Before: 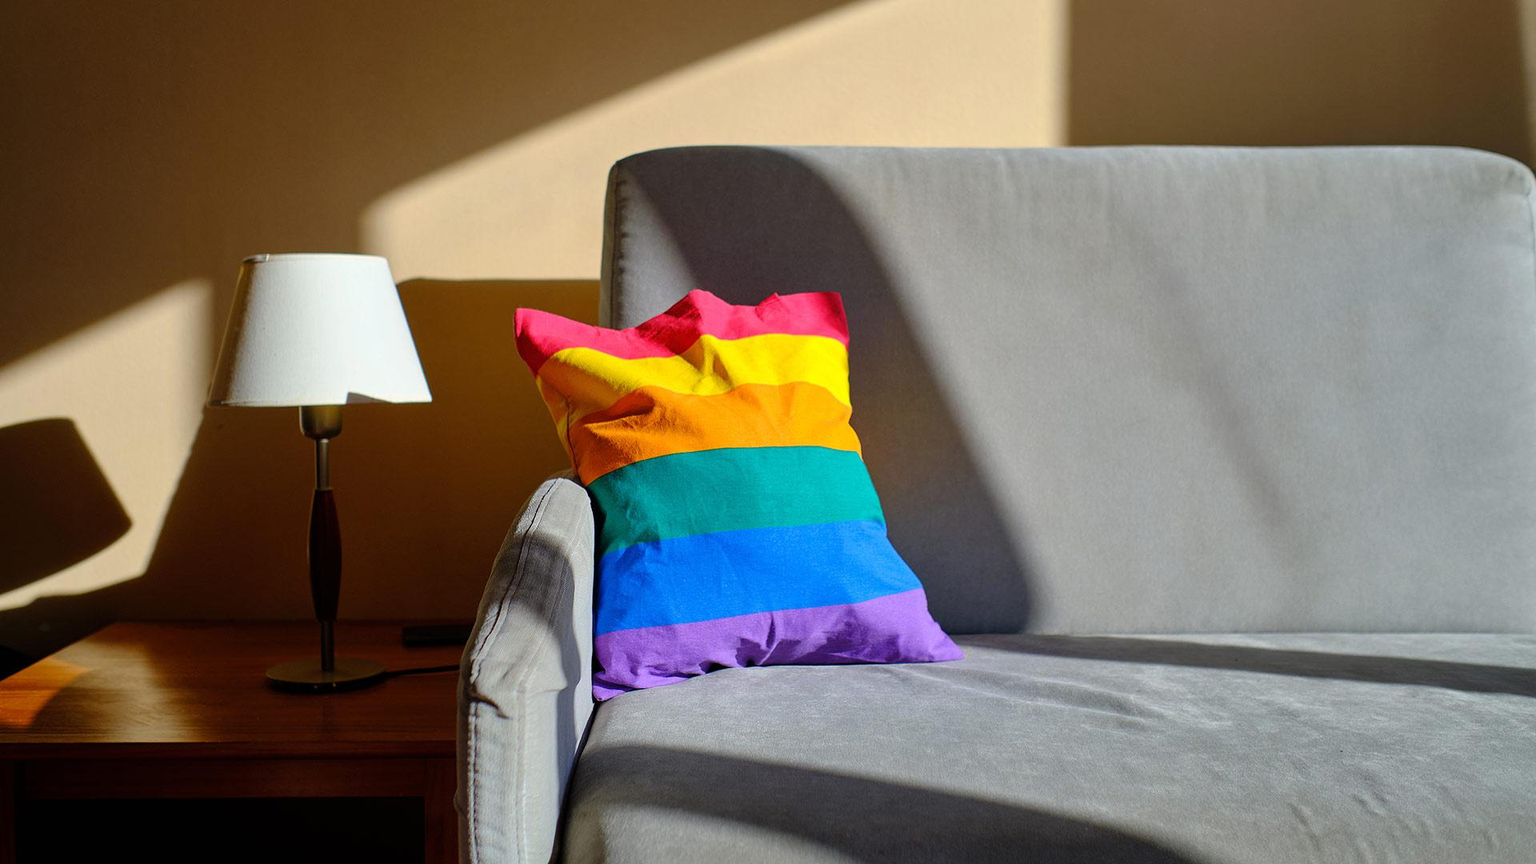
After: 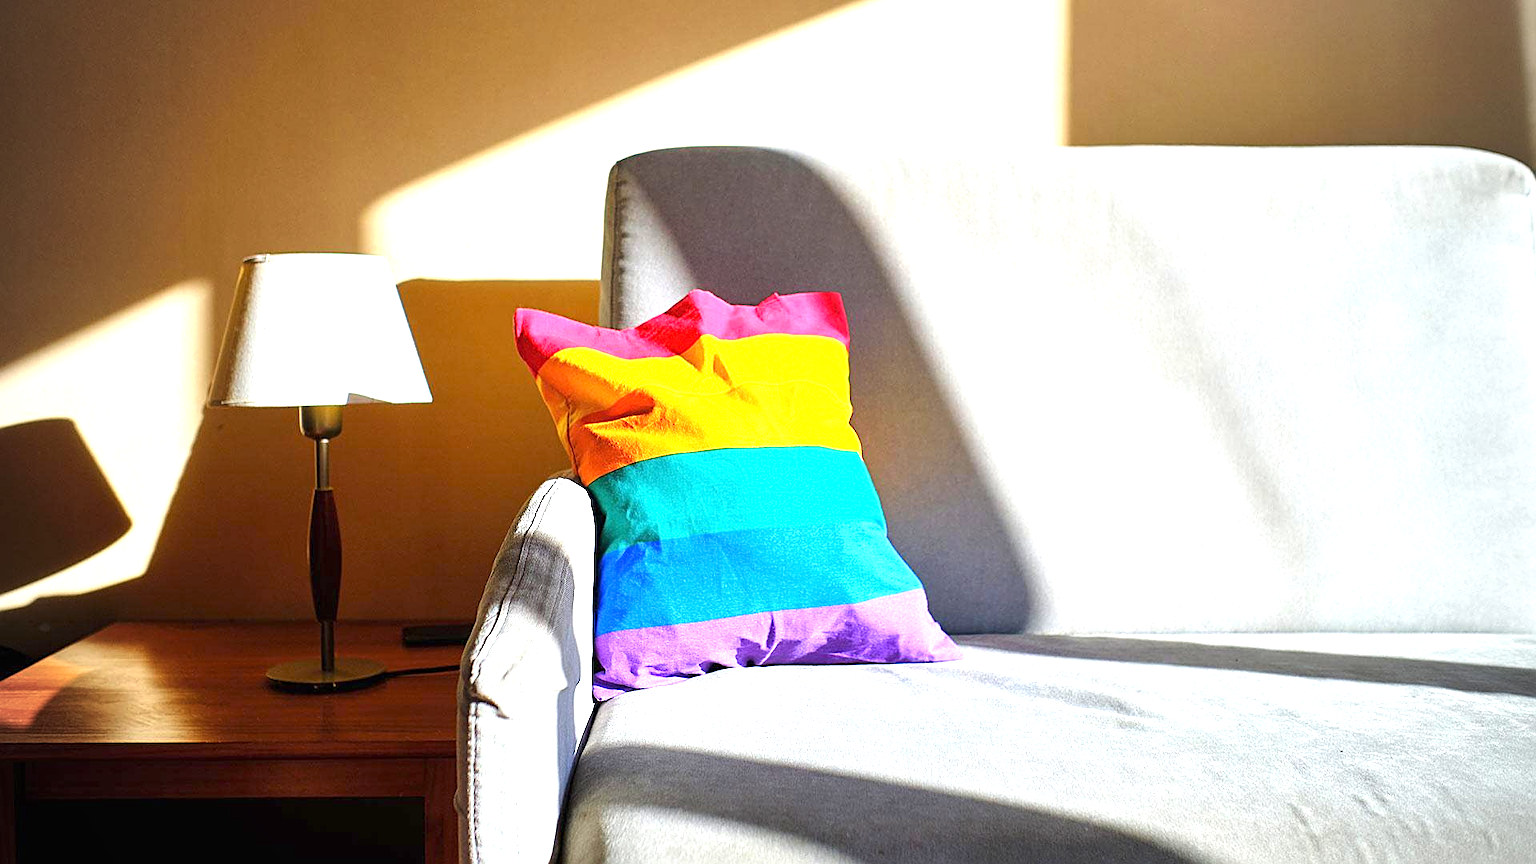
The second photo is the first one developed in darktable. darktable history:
exposure: black level correction 0, exposure 1.675 EV, compensate exposure bias true, compensate highlight preservation false
vignetting: on, module defaults
sharpen: on, module defaults
